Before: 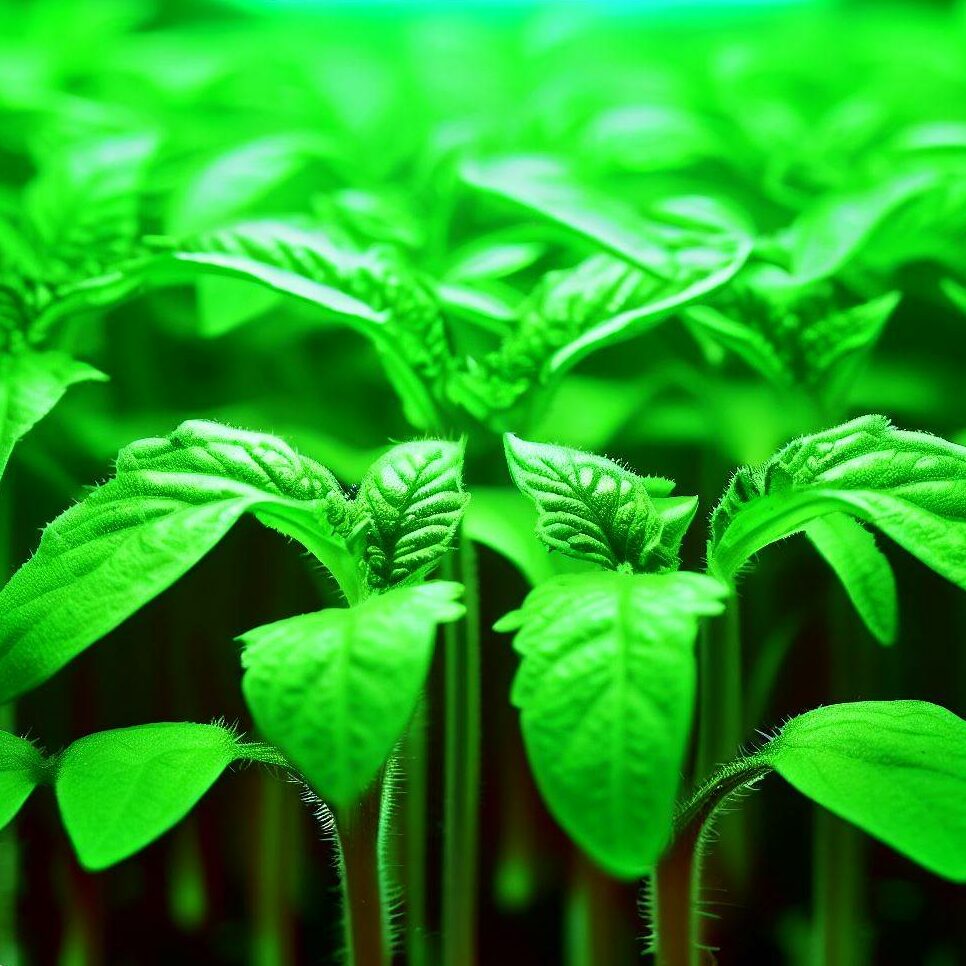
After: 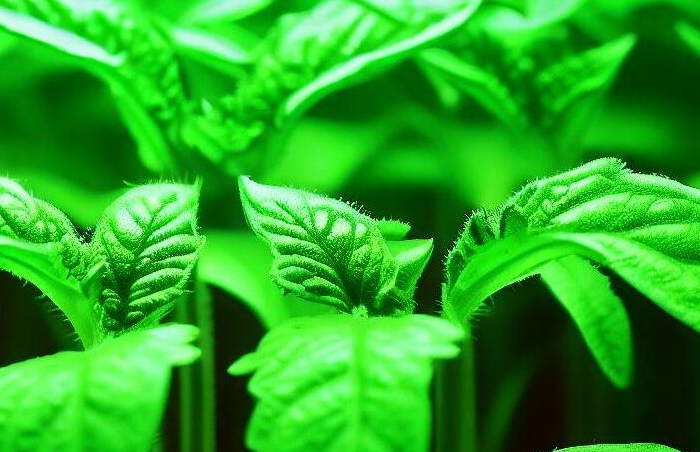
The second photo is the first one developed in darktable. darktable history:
crop and rotate: left 27.525%, top 26.661%, bottom 26.447%
